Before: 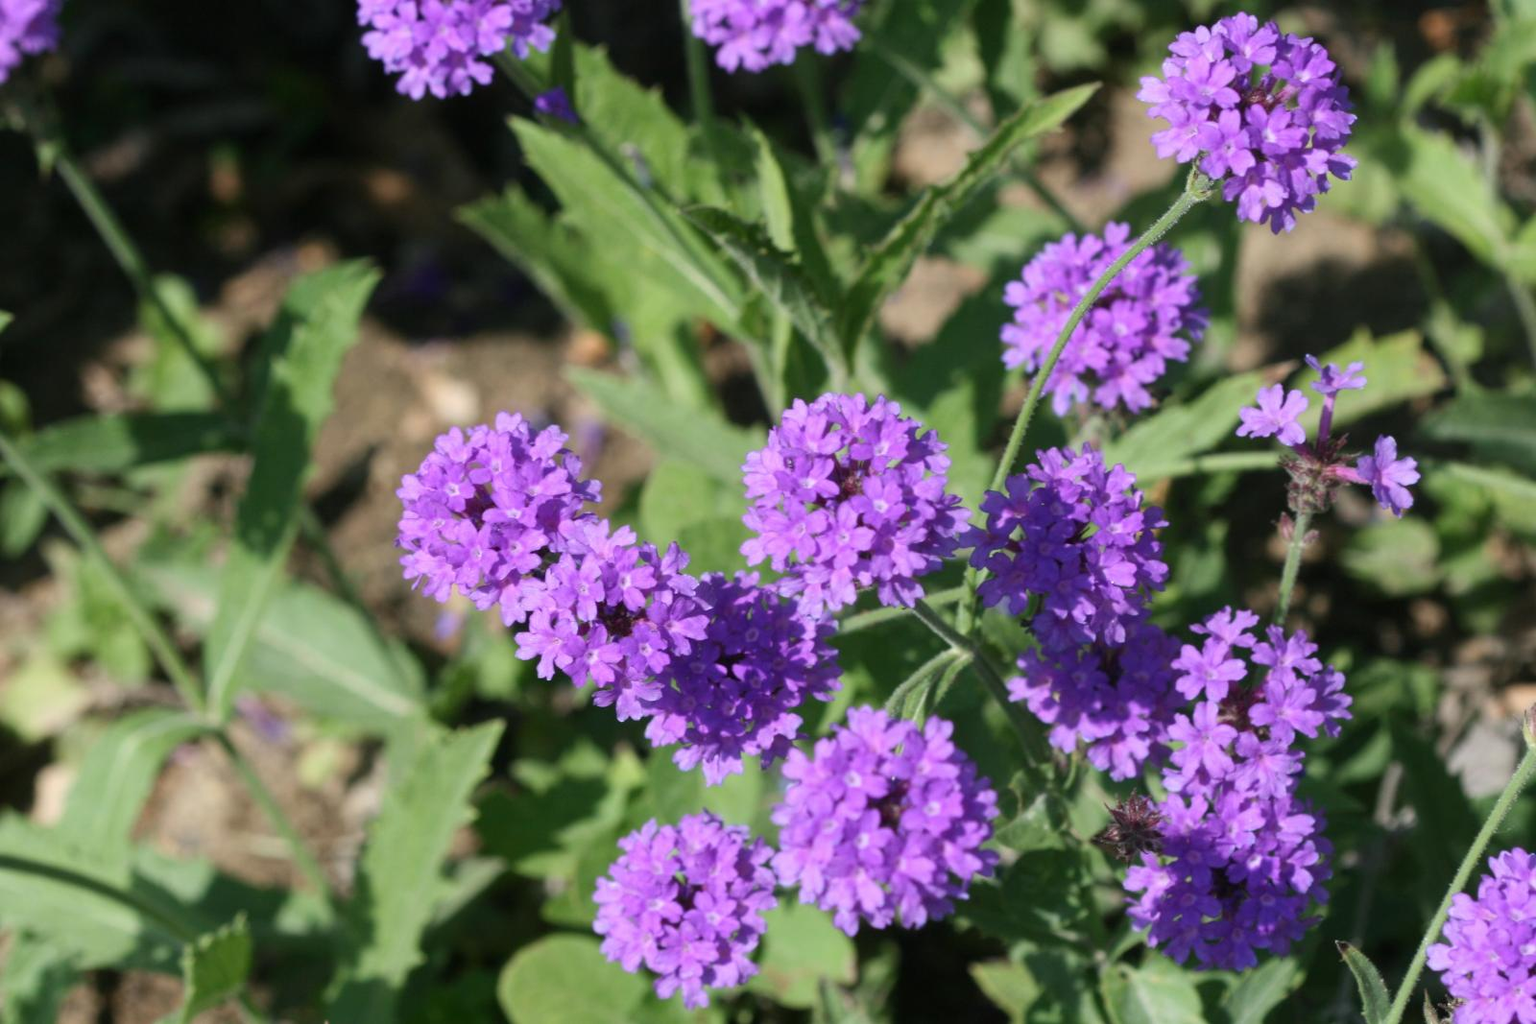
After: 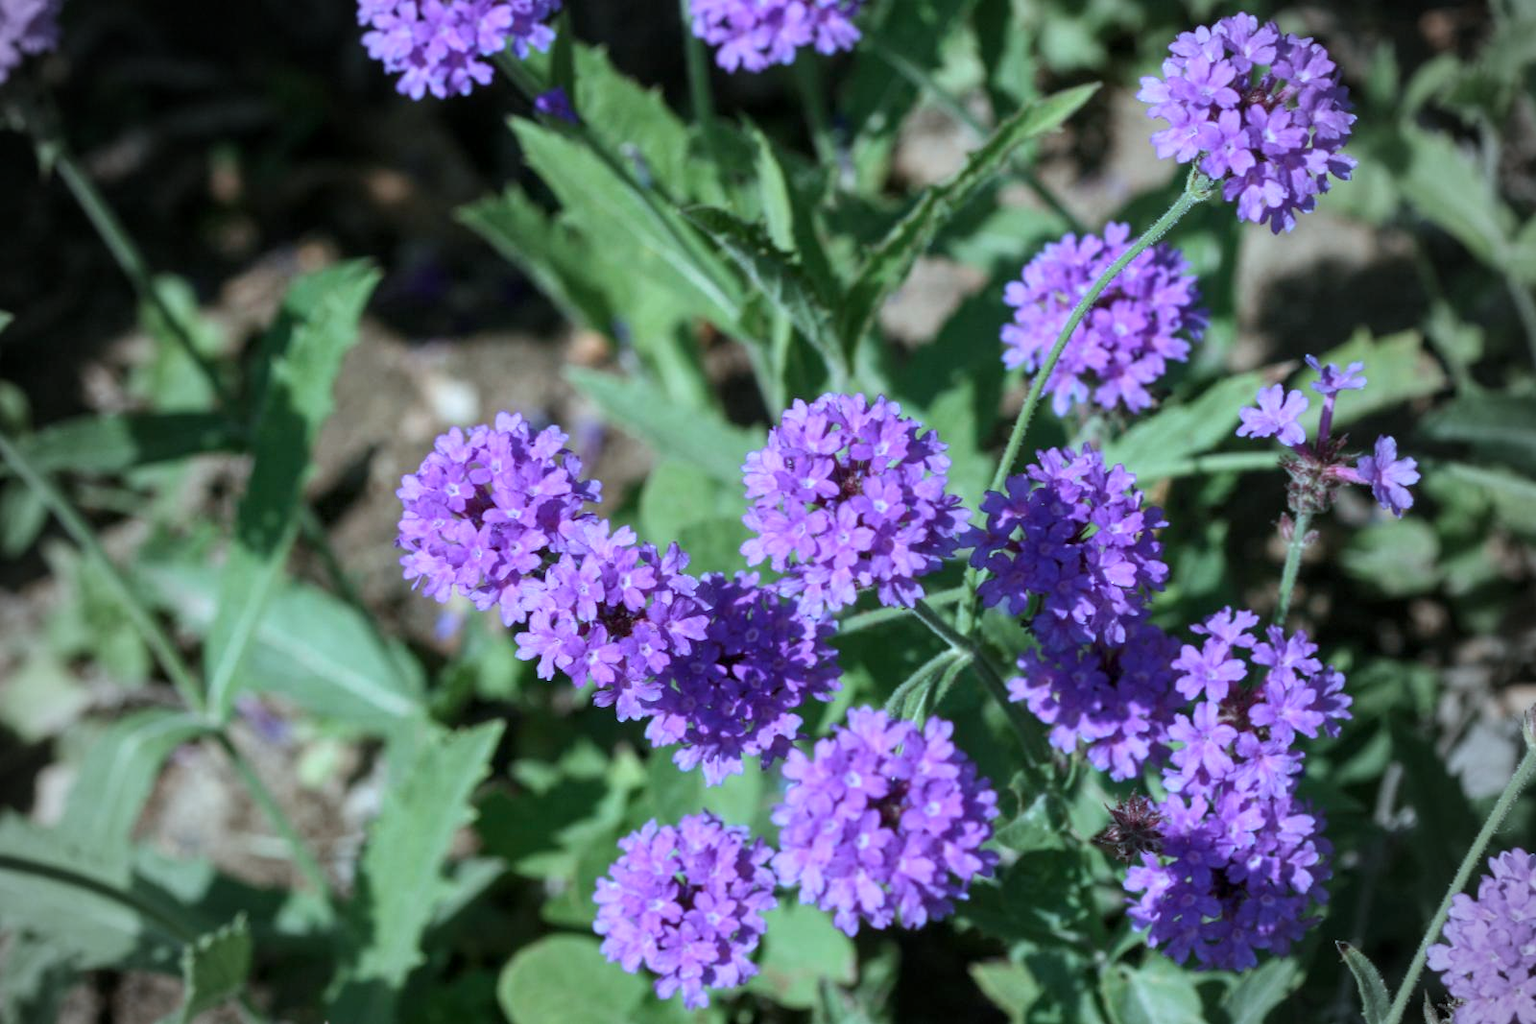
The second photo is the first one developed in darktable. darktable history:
local contrast: on, module defaults
vignetting: fall-off start 71.74%
color correction: highlights a* -9.73, highlights b* -21.22
